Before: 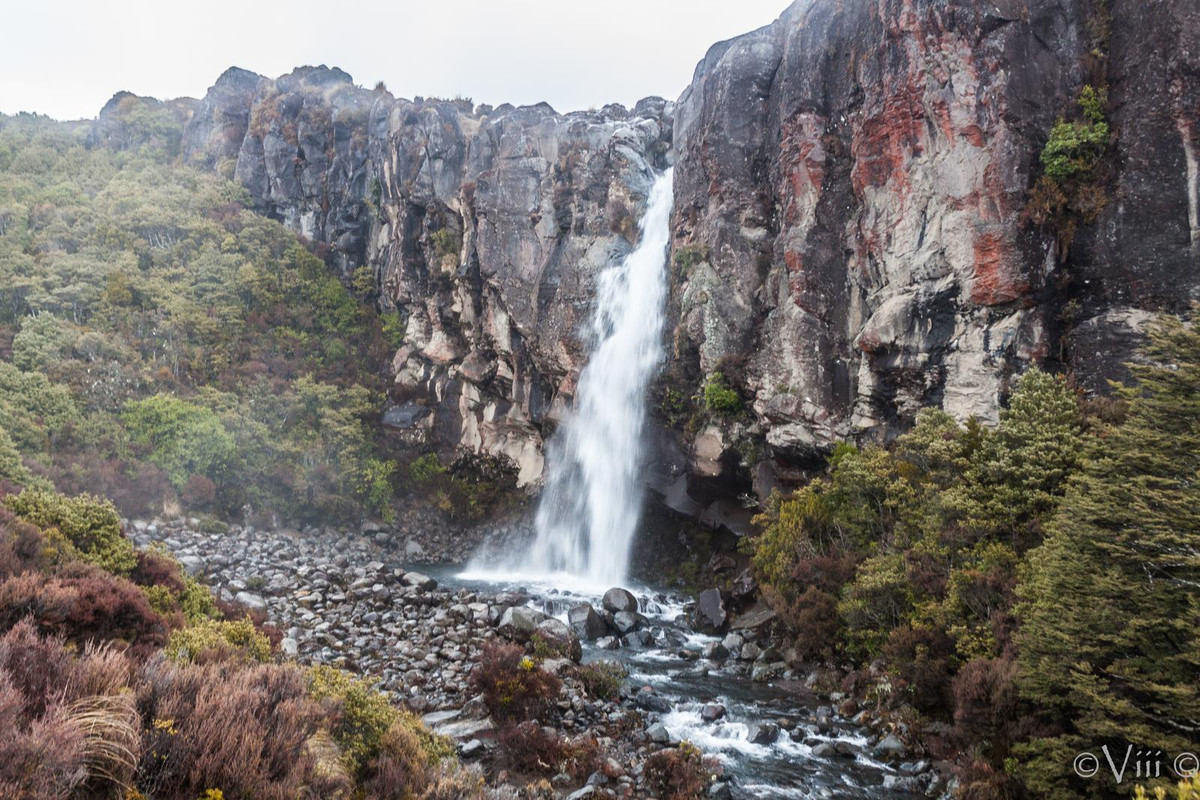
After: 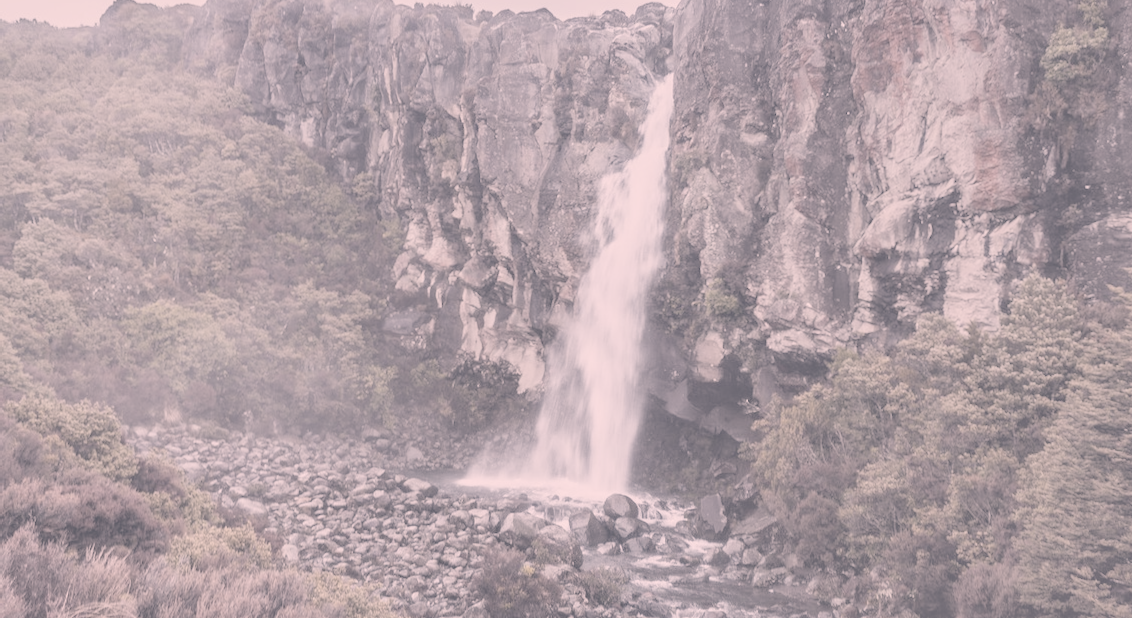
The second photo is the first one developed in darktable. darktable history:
contrast brightness saturation: contrast -0.326, brightness 0.751, saturation -0.786
crop and rotate: angle 0.08°, top 11.941%, right 5.749%, bottom 10.928%
color correction: highlights a* 14.49, highlights b* 6.18, shadows a* -5.01, shadows b* -15.58, saturation 0.834
shadows and highlights: low approximation 0.01, soften with gaussian
